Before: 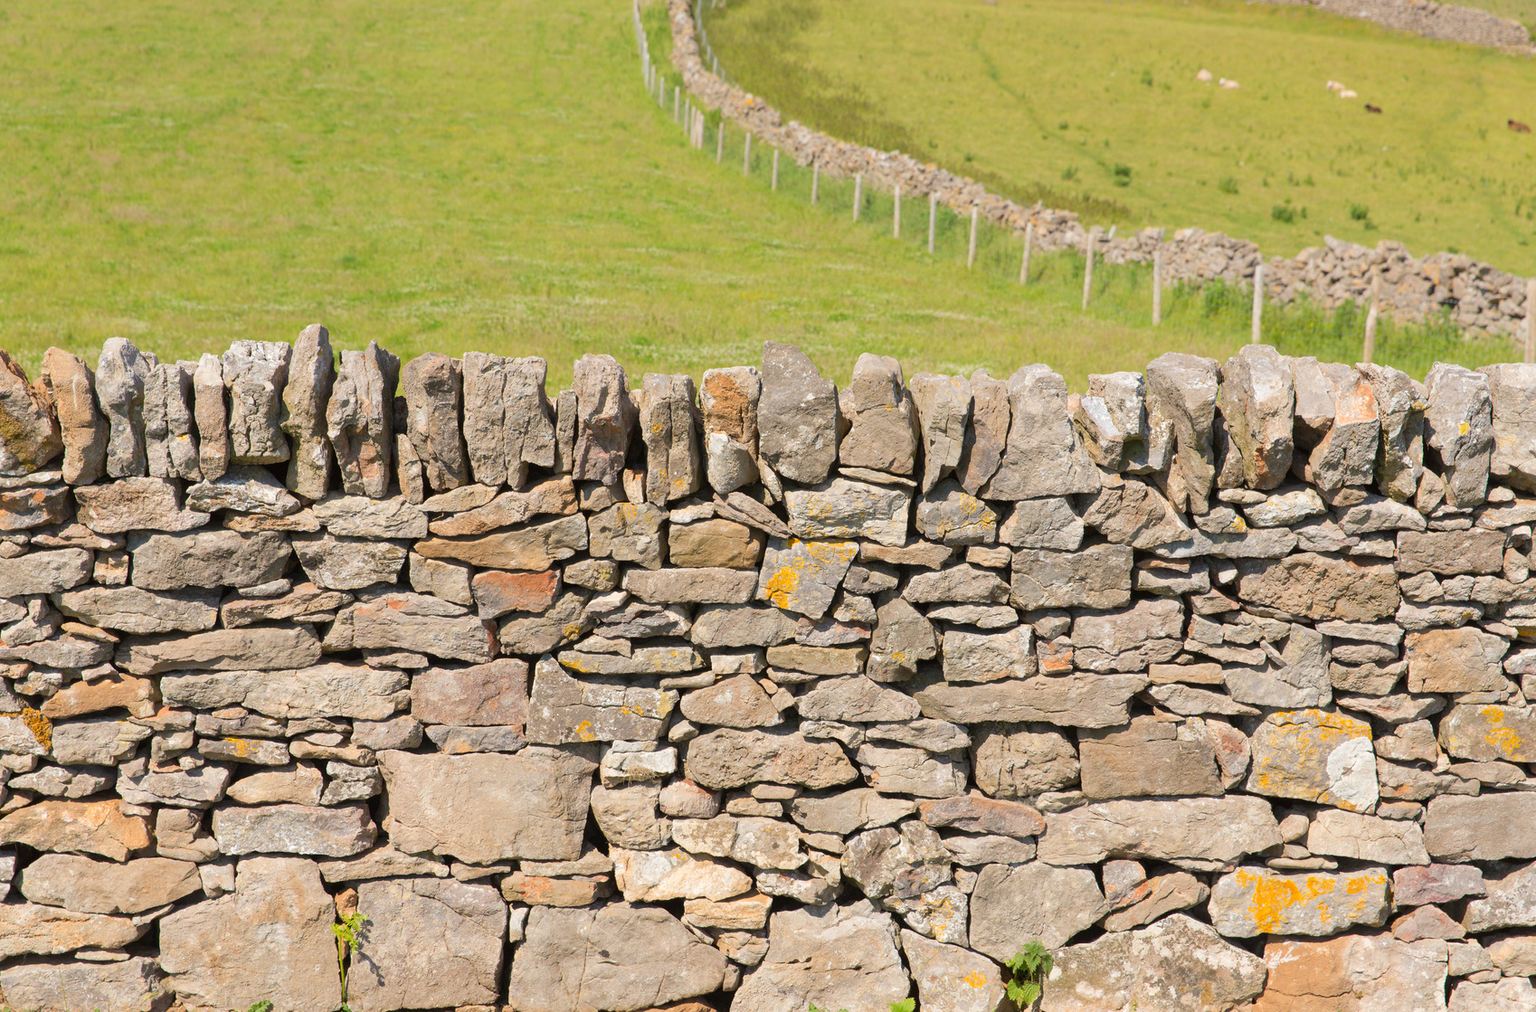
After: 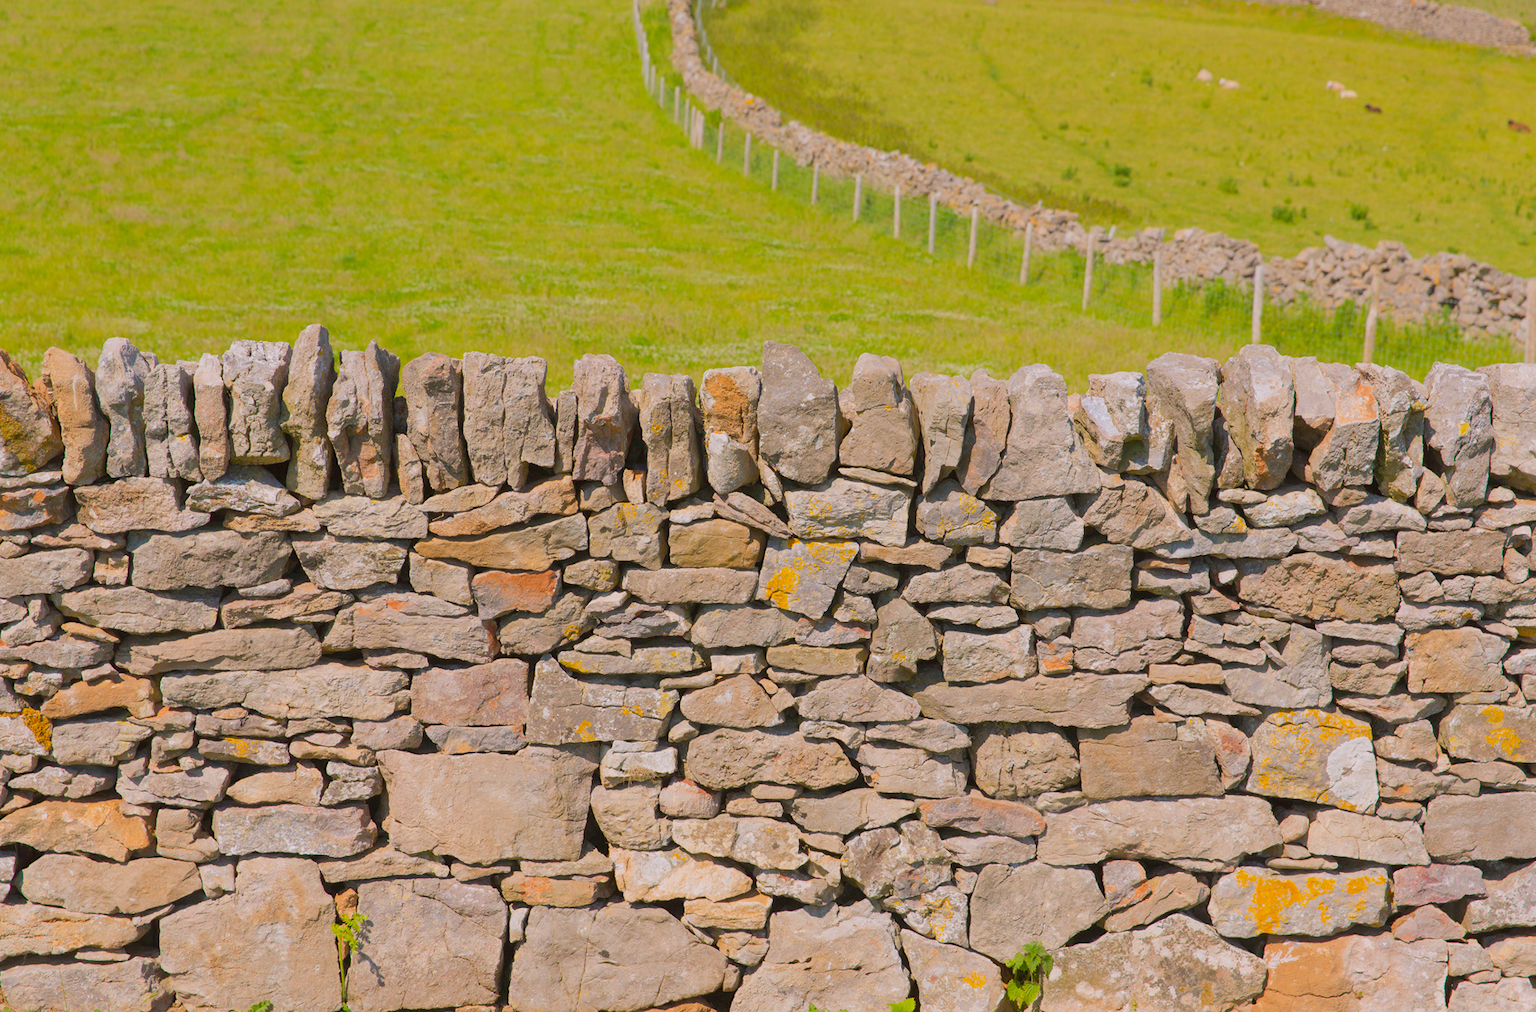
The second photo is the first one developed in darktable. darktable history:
color balance rgb: highlights gain › chroma 2.032%, highlights gain › hue 289.97°, linear chroma grading › global chroma 14.489%, perceptual saturation grading › global saturation 9.788%, contrast -20.58%
